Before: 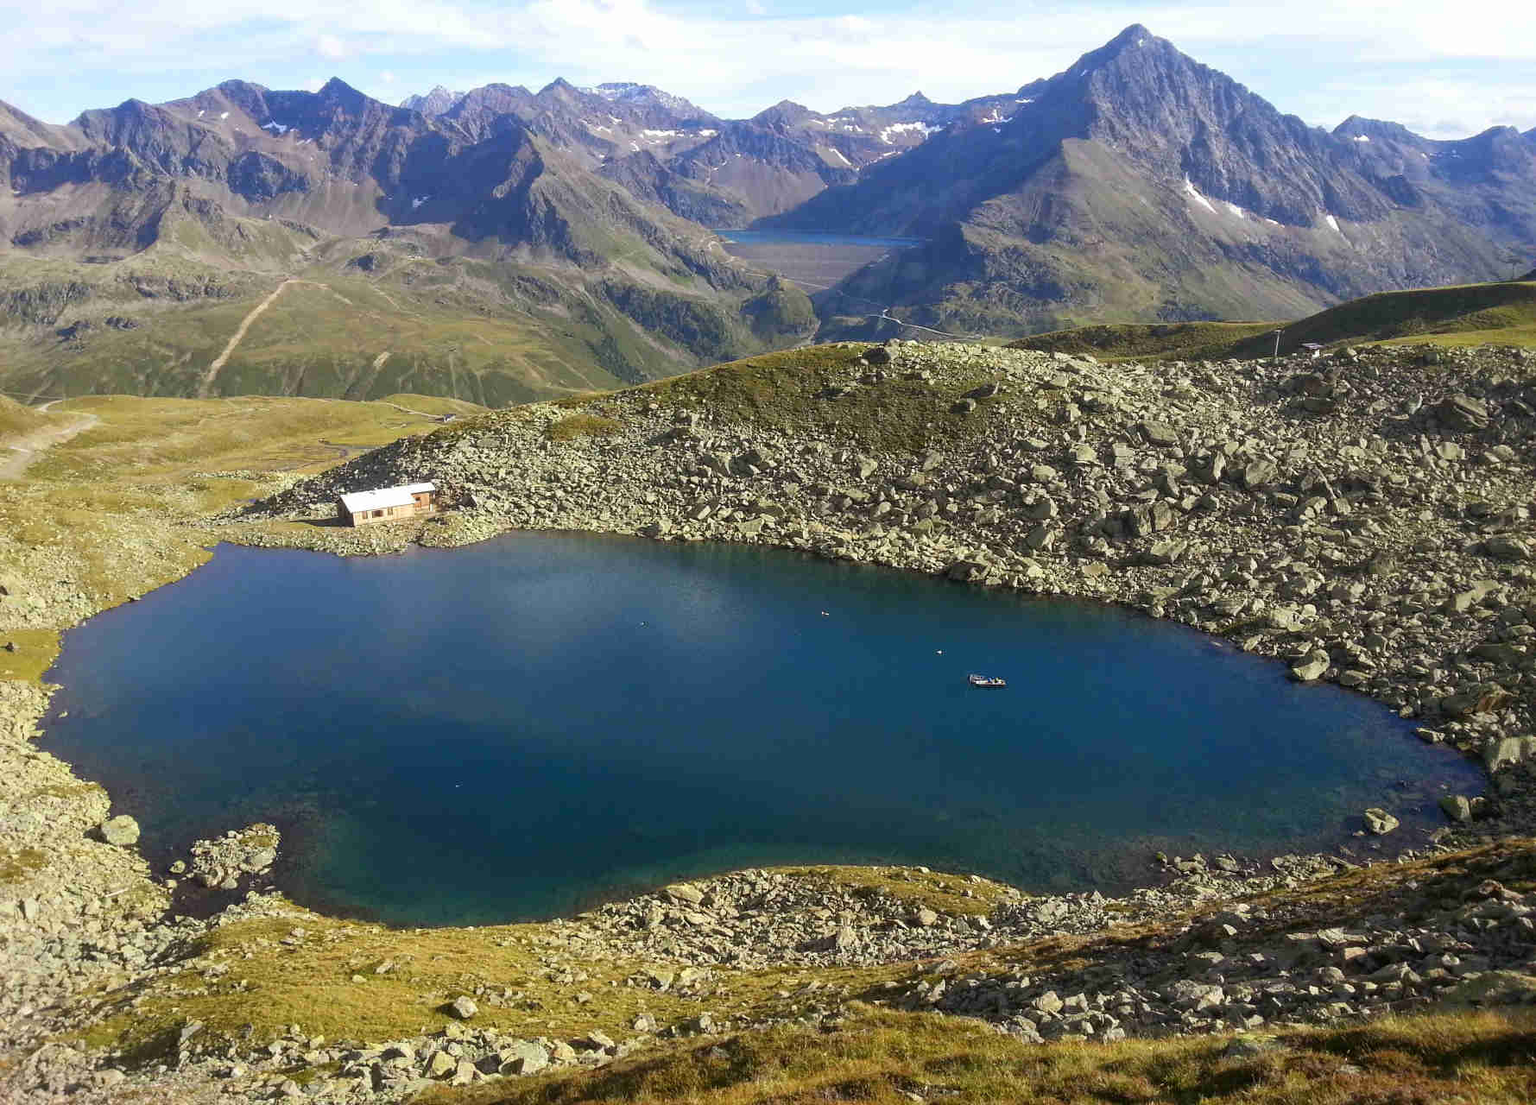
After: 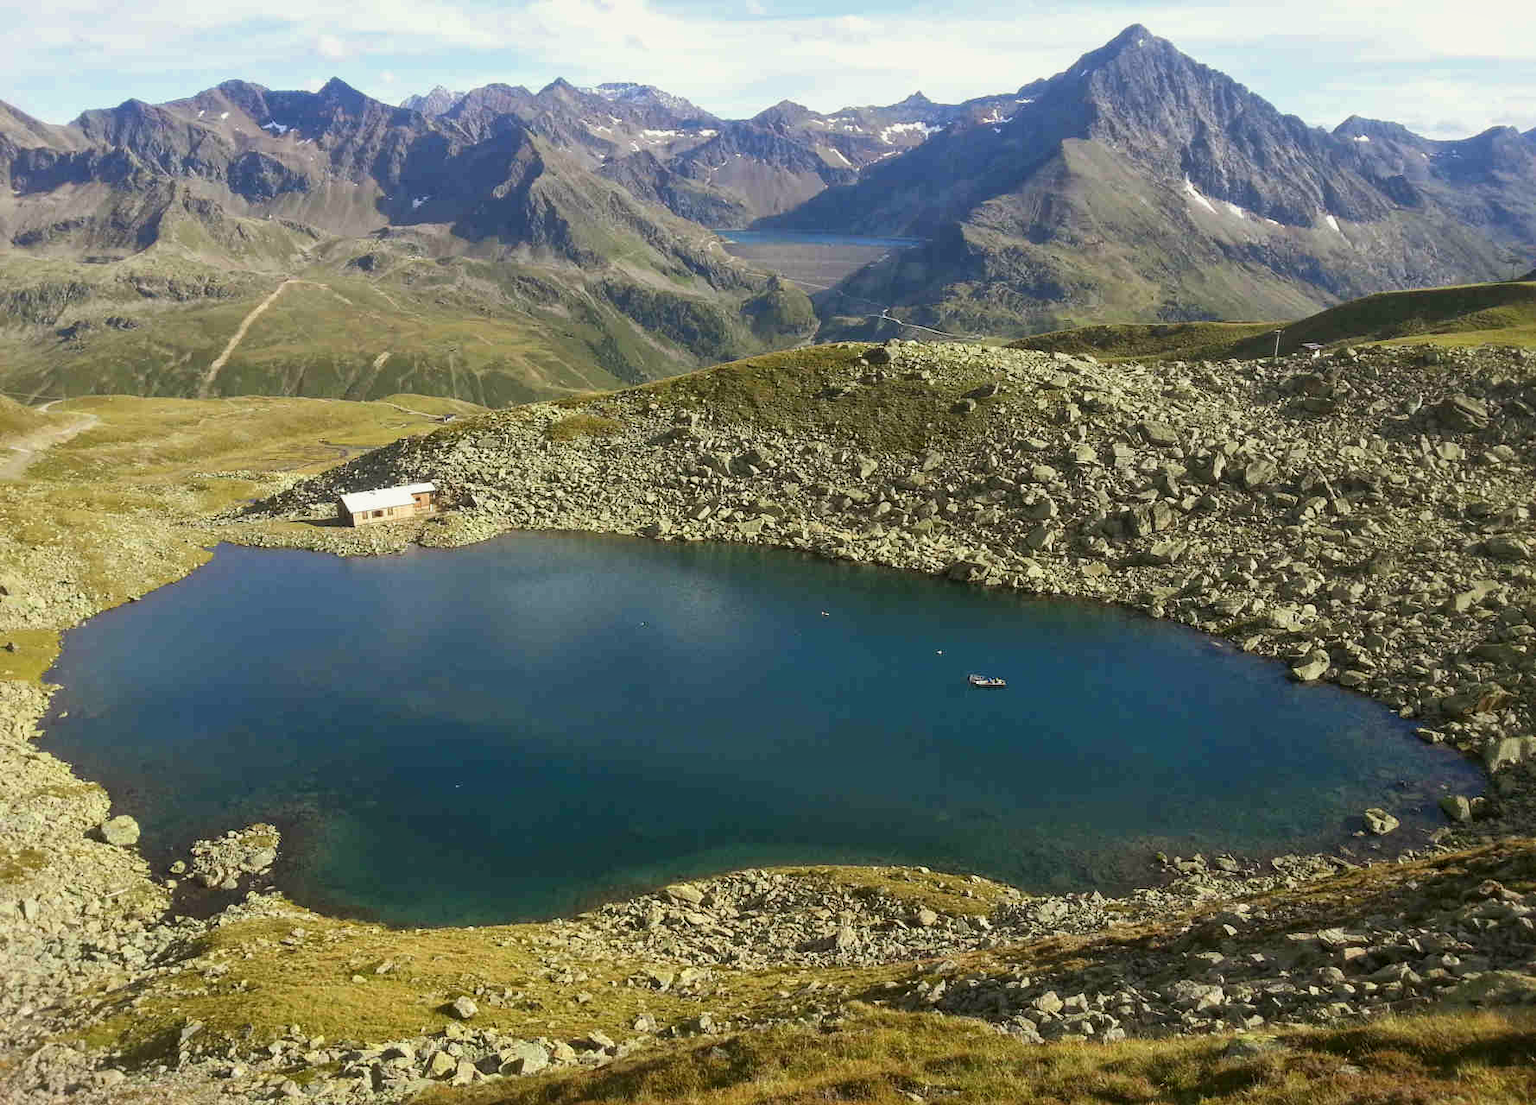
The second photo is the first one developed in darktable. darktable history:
local contrast: mode bilateral grid, contrast 20, coarseness 50, detail 120%, midtone range 0.2
color balance: mode lift, gamma, gain (sRGB), lift [1.04, 1, 1, 0.97], gamma [1.01, 1, 1, 0.97], gain [0.96, 1, 1, 0.97]
